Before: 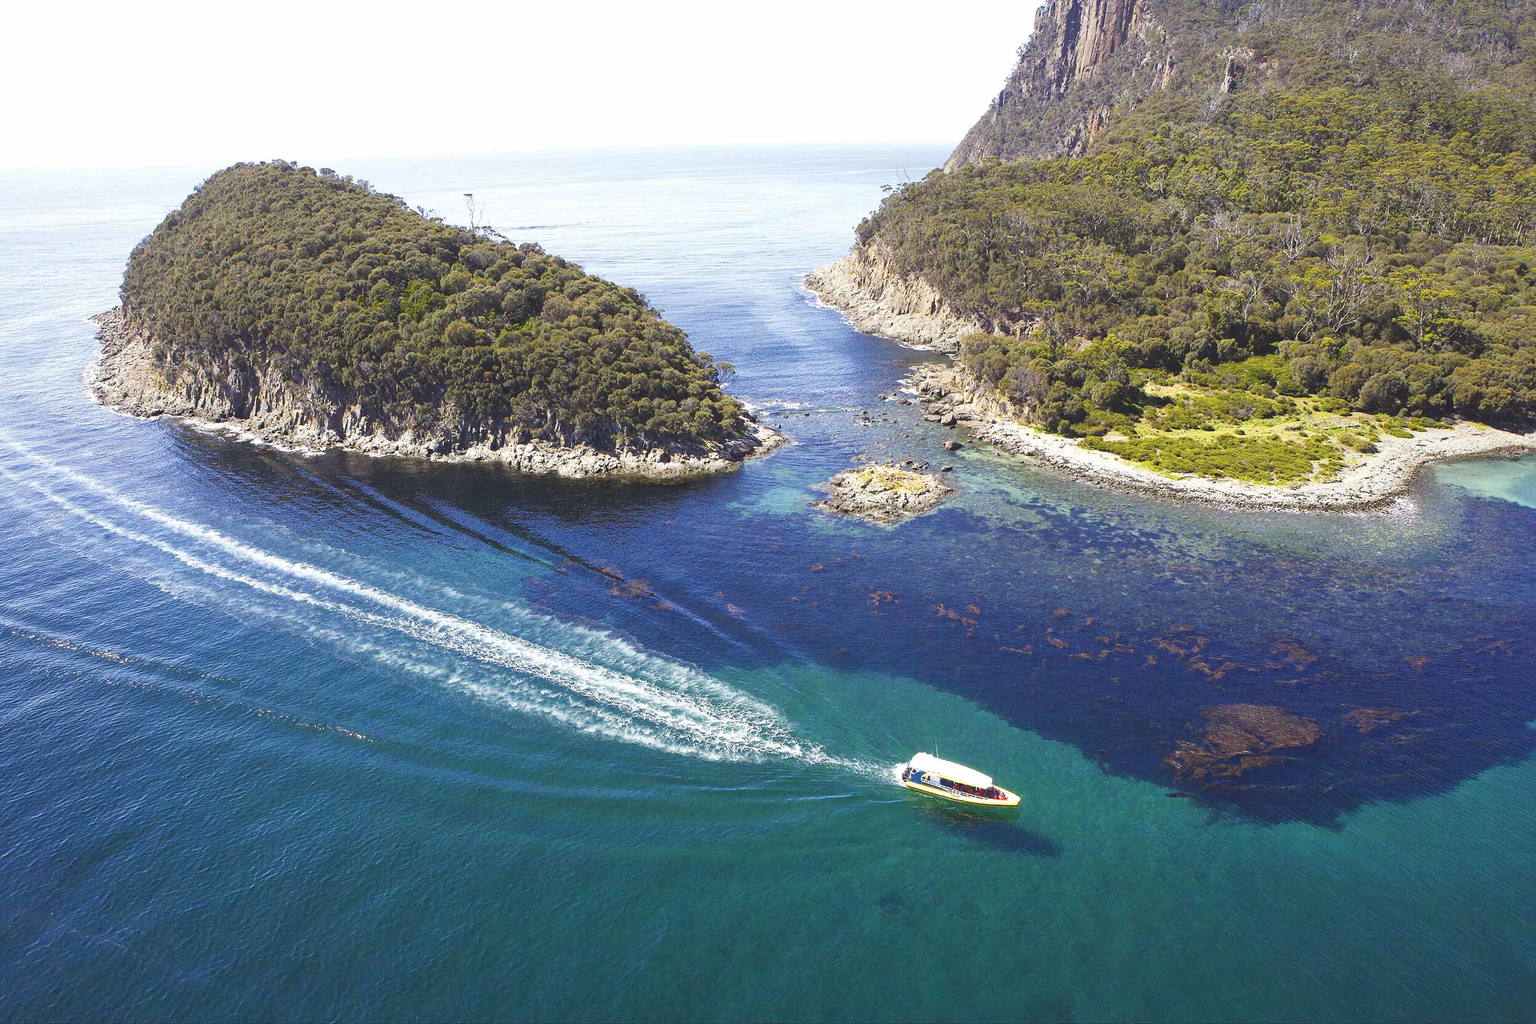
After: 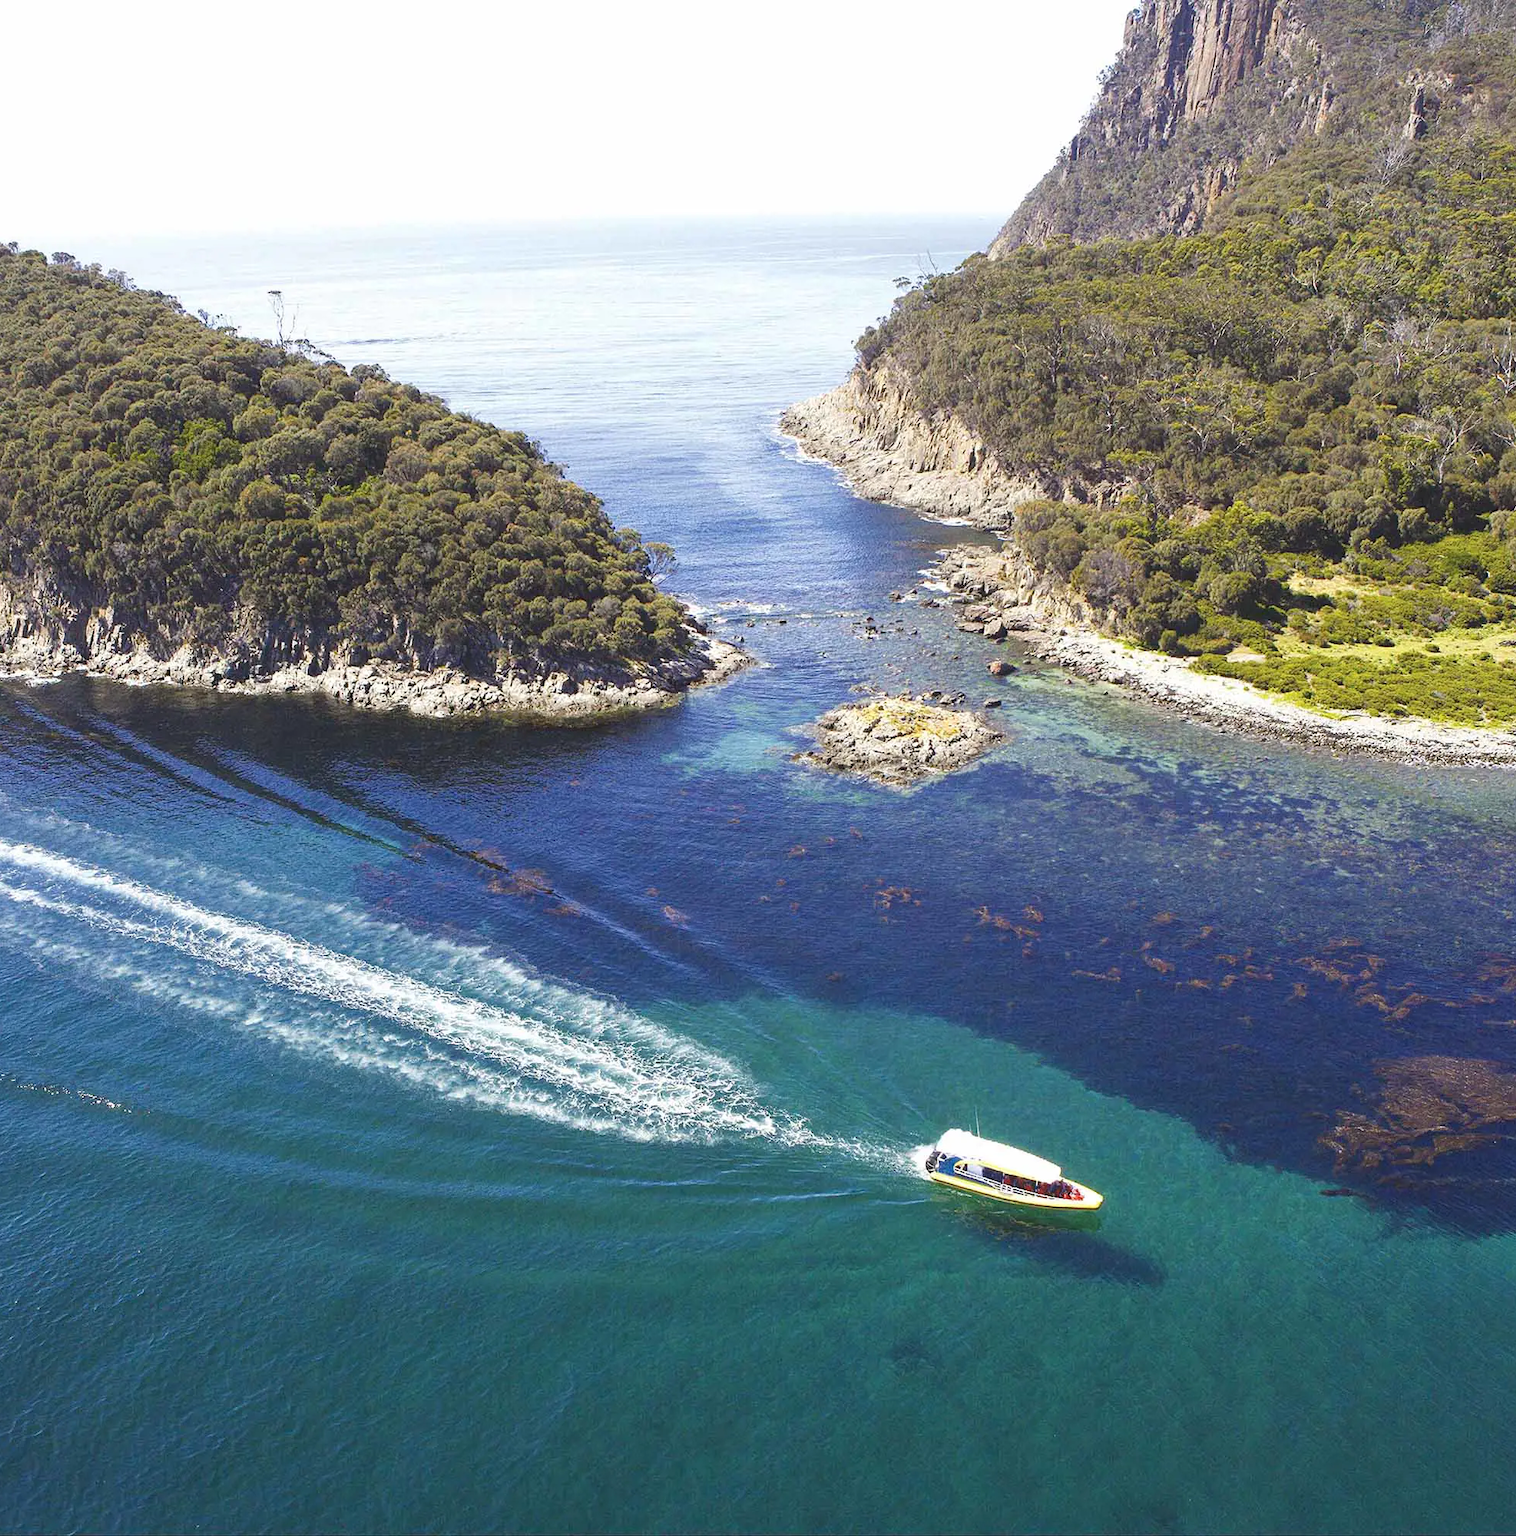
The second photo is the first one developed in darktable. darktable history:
crop and rotate: left 18.589%, right 15.573%
